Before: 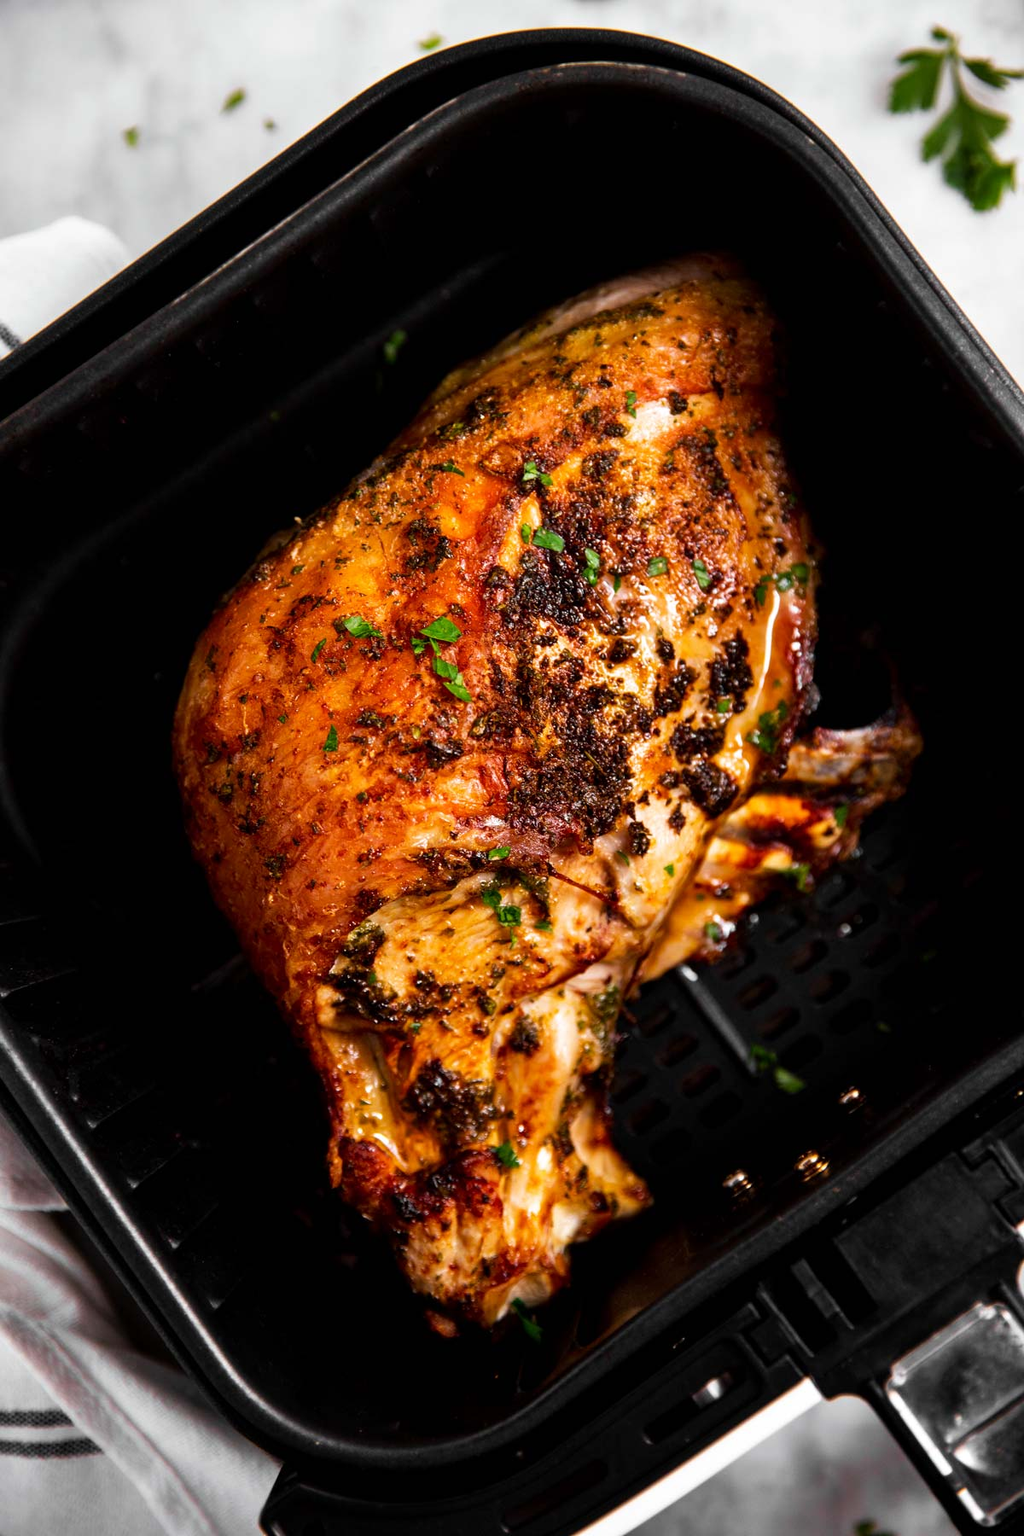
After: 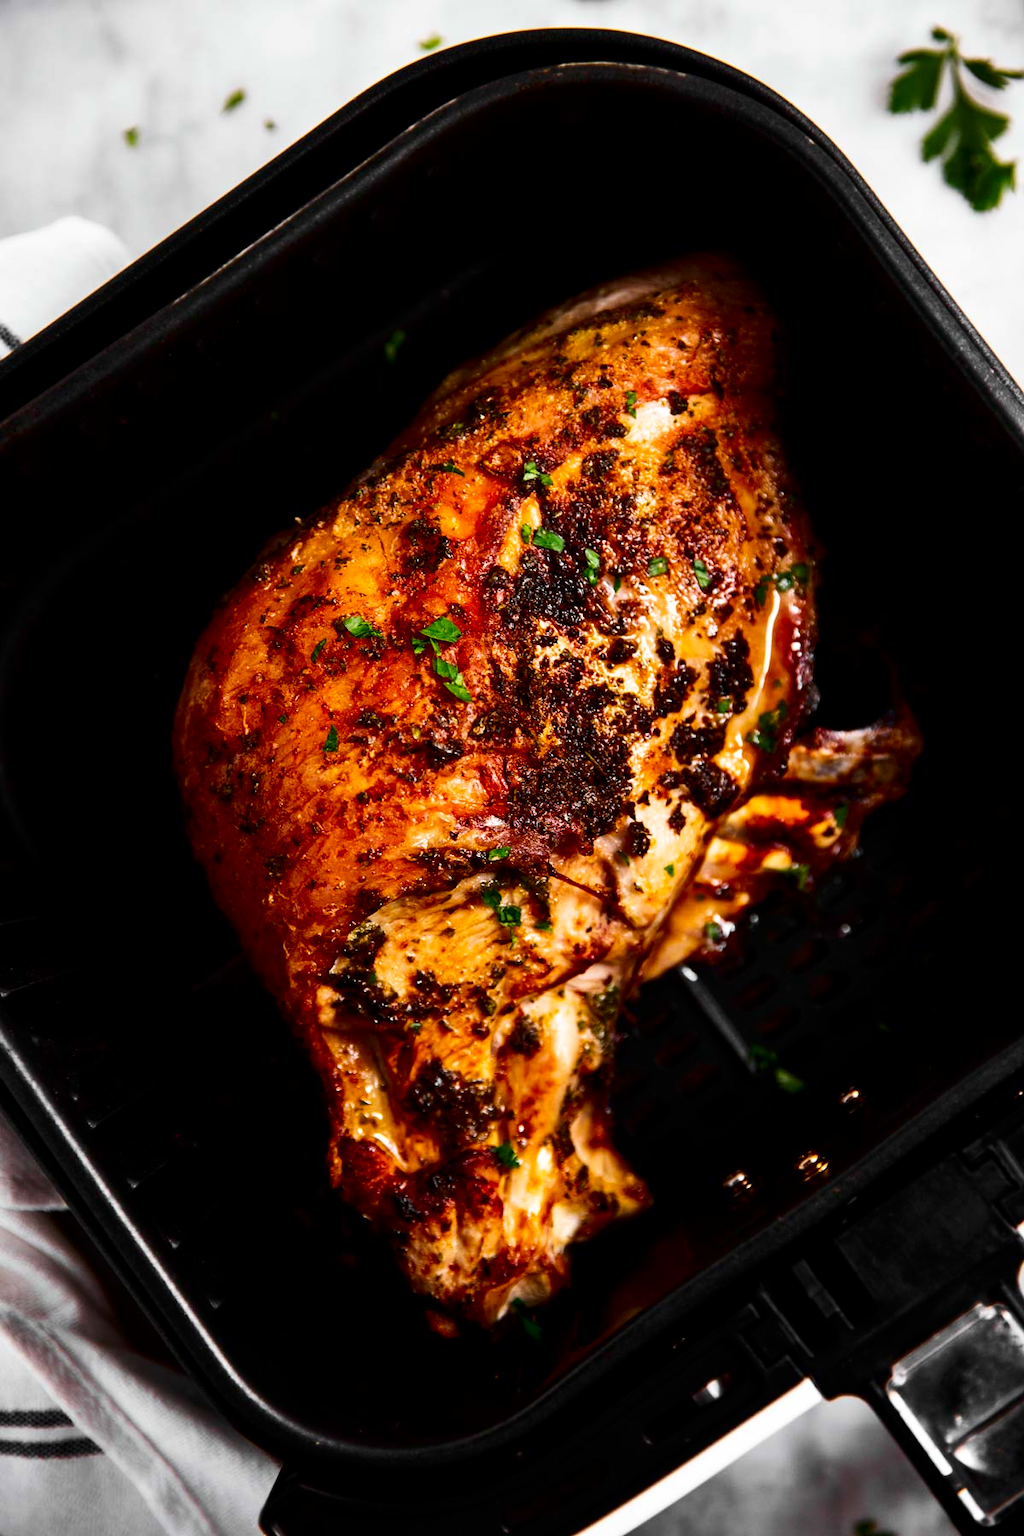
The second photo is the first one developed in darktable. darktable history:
contrast brightness saturation: contrast 0.199, brightness -0.108, saturation 0.101
